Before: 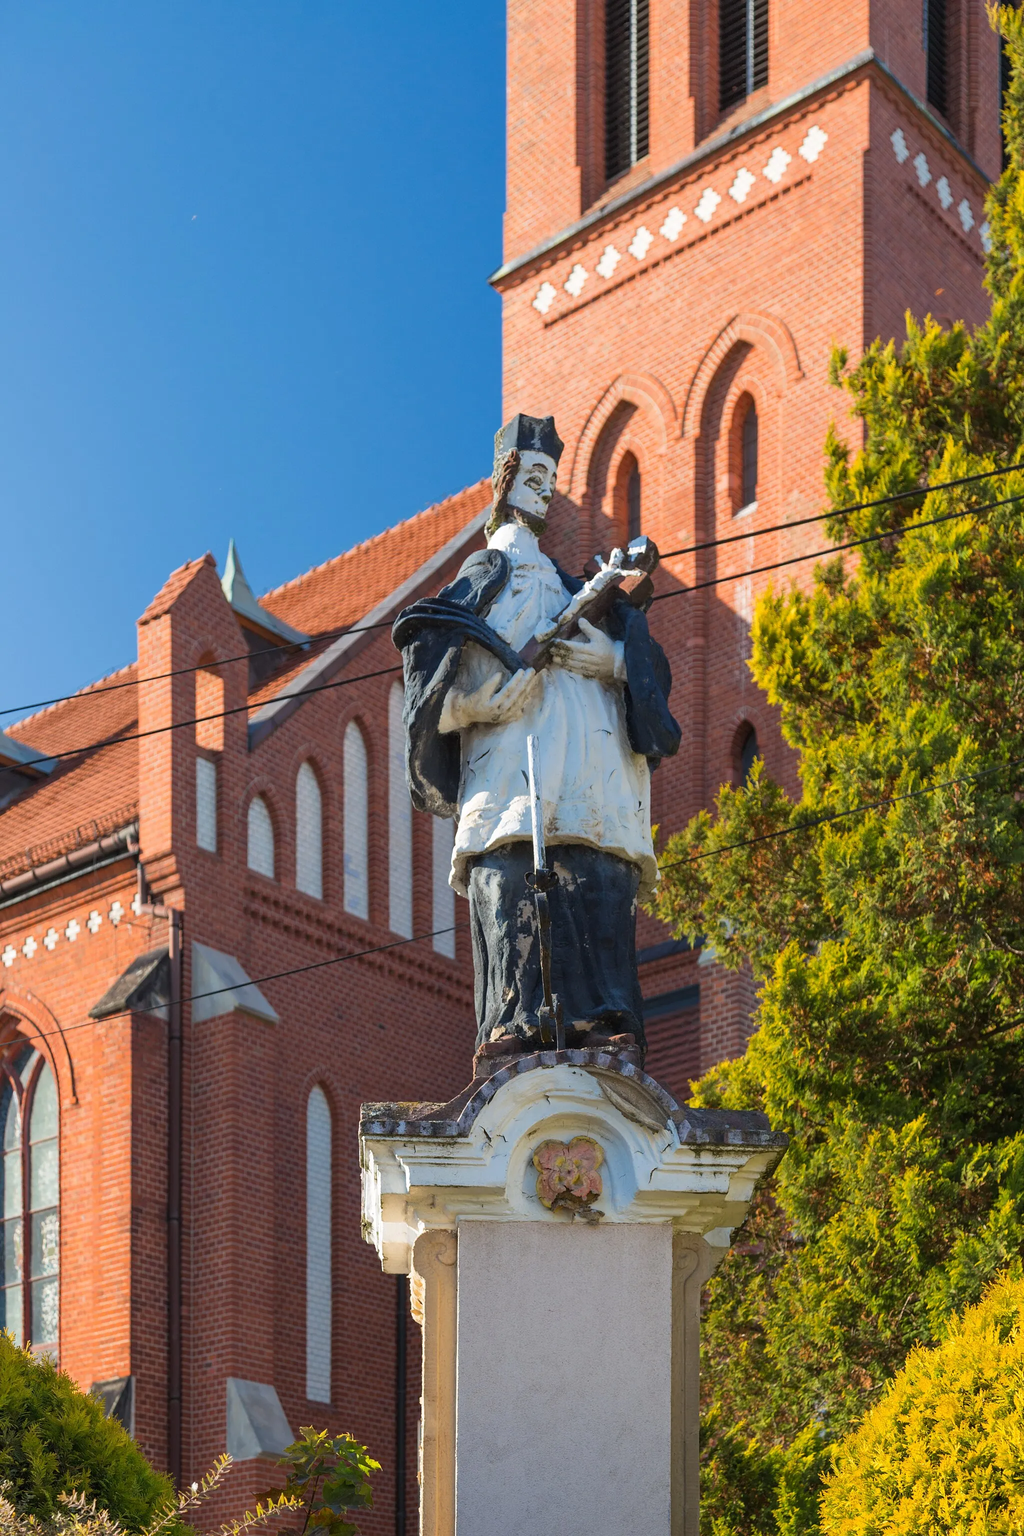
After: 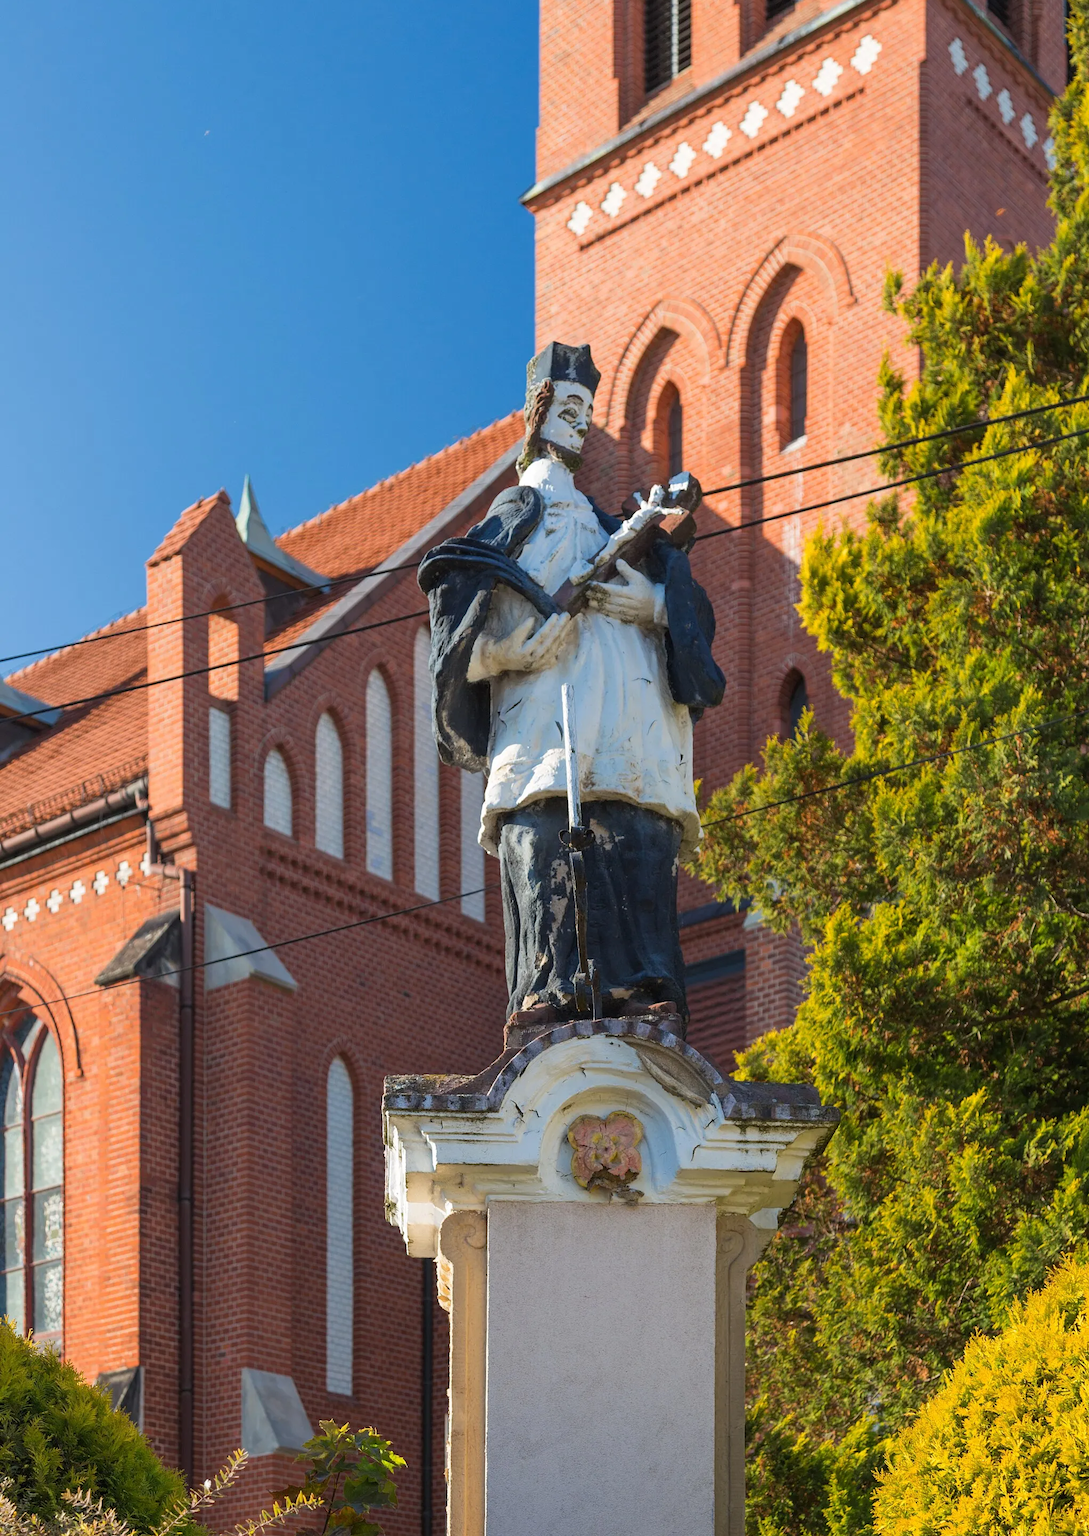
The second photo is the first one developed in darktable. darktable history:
crop and rotate: top 6.064%
